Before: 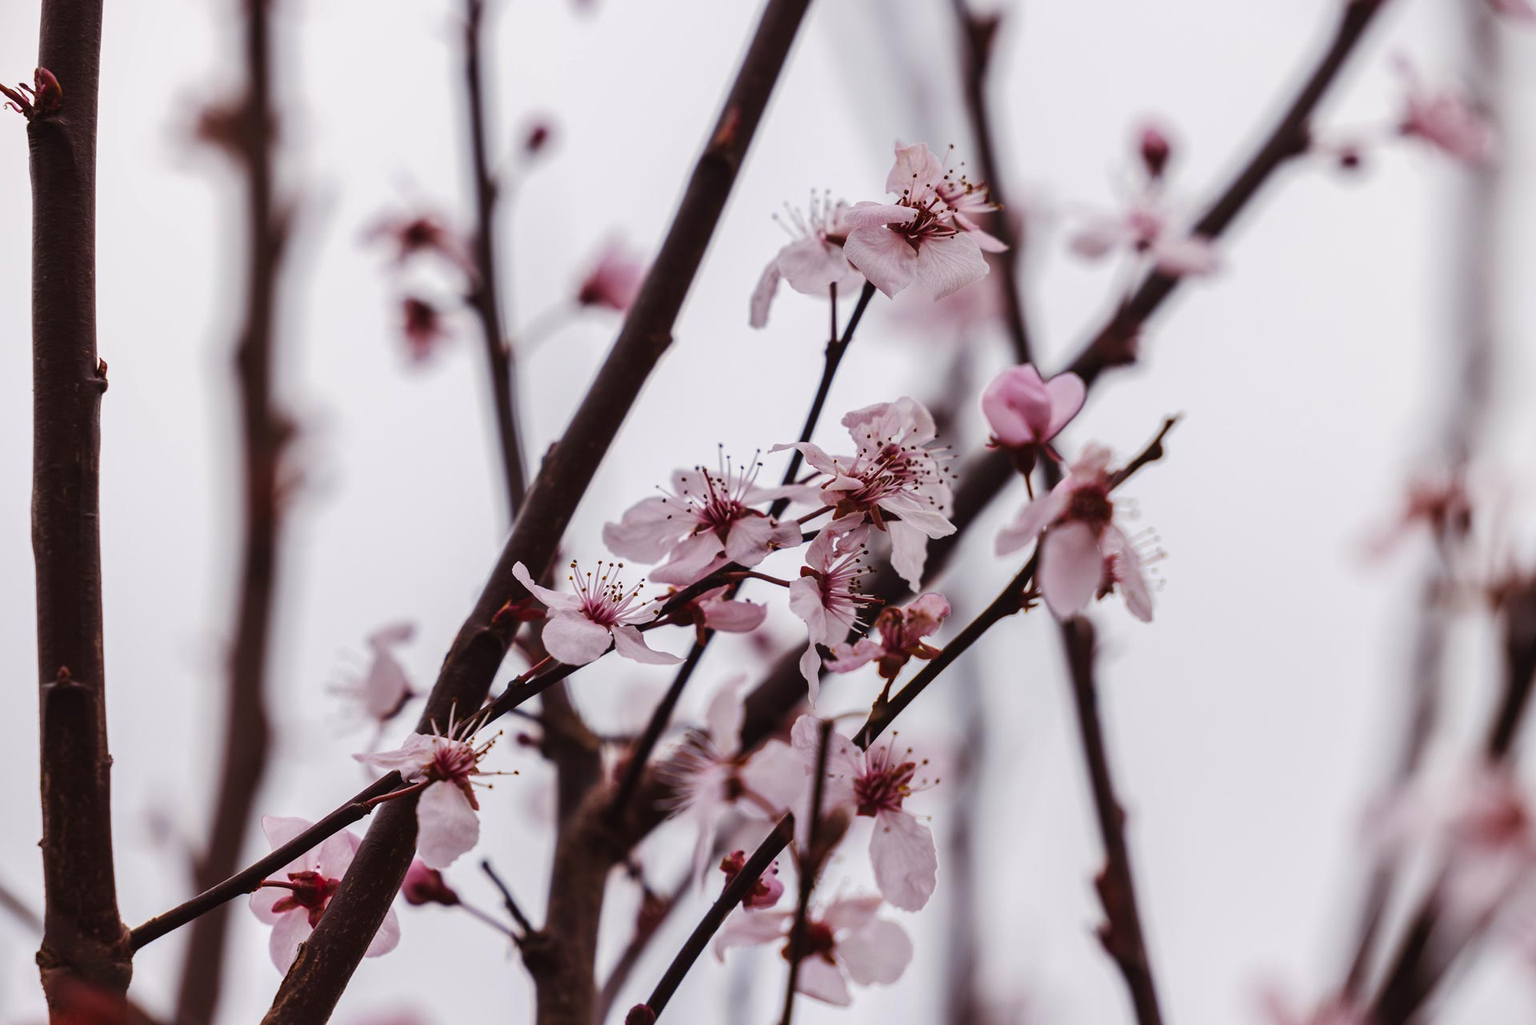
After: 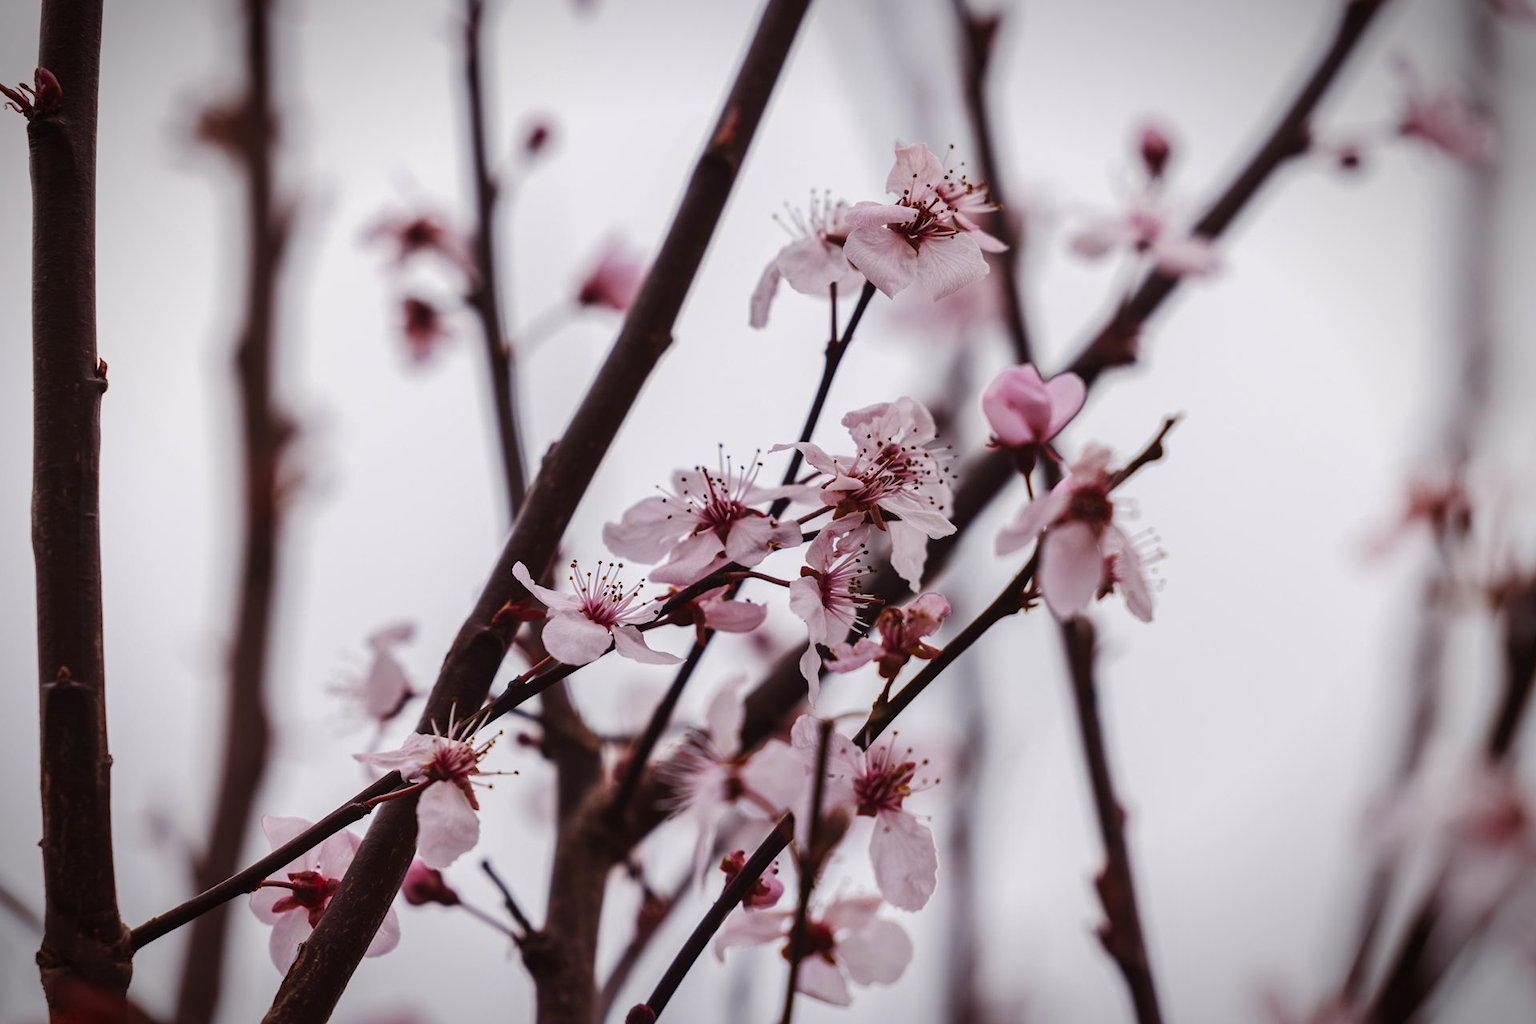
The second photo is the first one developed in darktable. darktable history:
vignetting: brightness -0.59, saturation -0.003, automatic ratio true, unbound false
